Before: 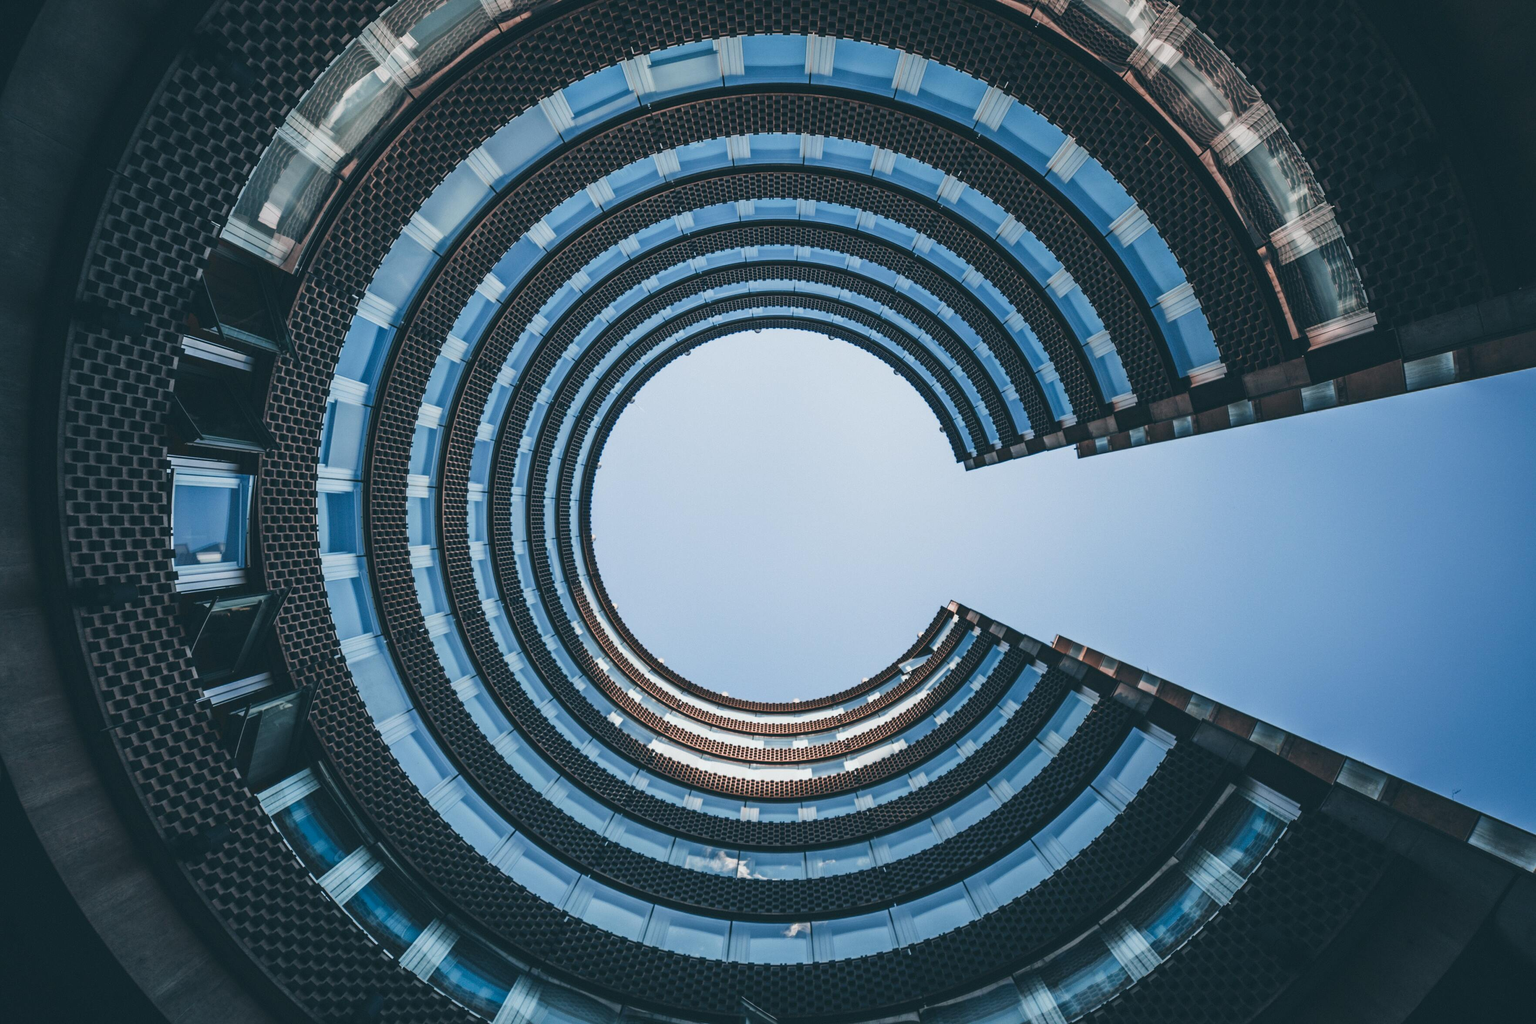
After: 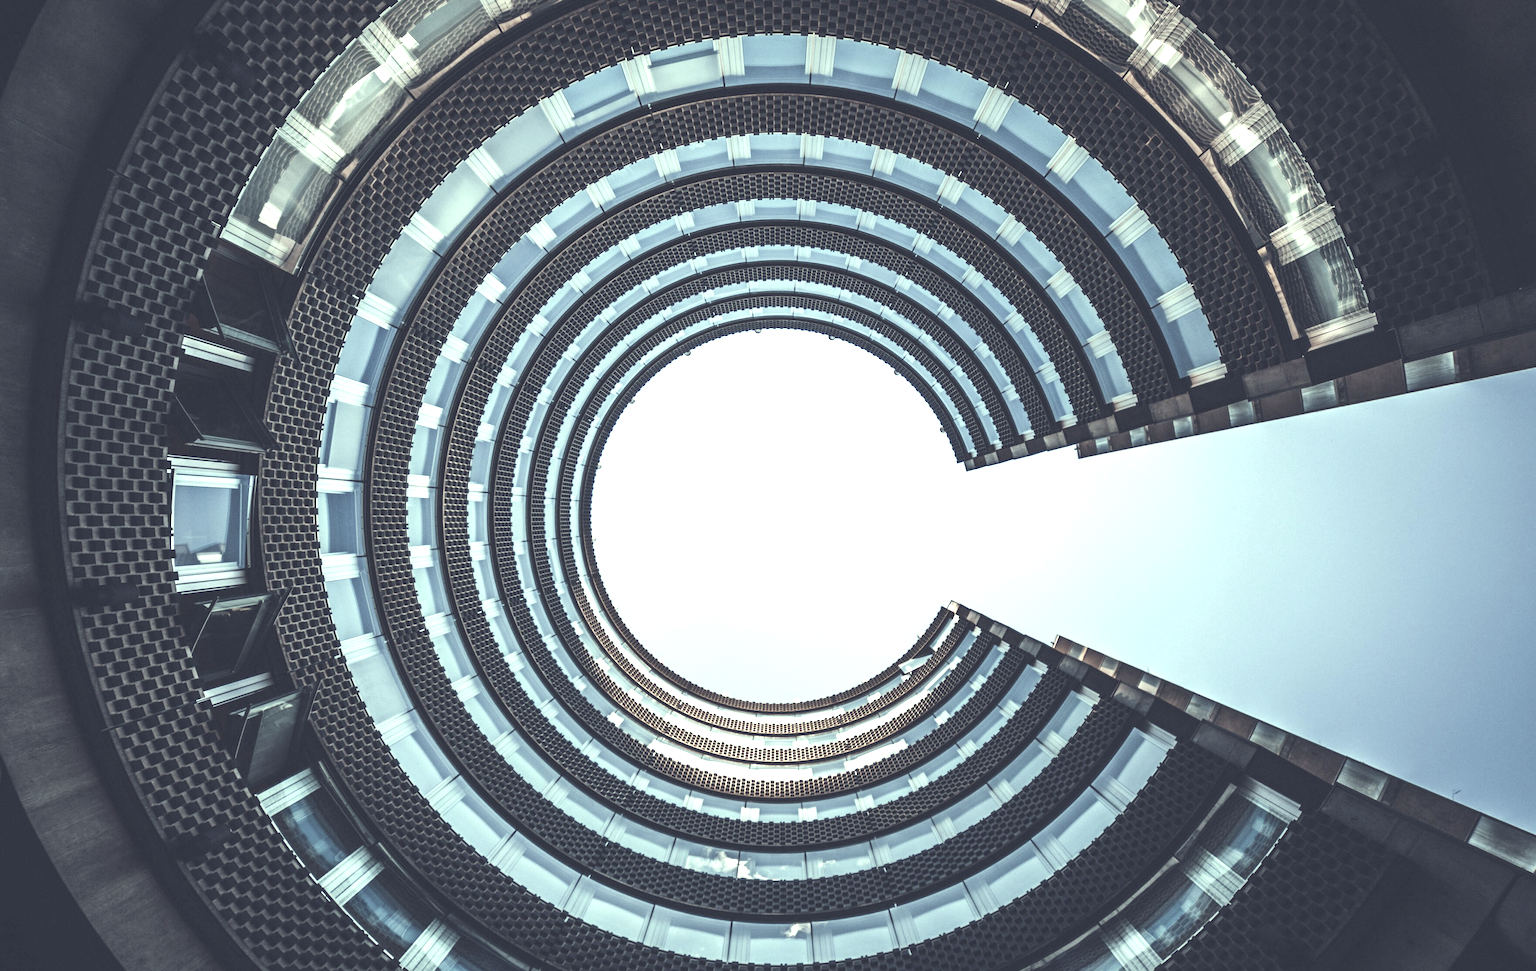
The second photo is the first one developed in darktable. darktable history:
exposure: black level correction 0, exposure 1.2 EV, compensate highlight preservation false
crop and rotate: top 0%, bottom 5.097%
color correction: highlights a* -20.17, highlights b* 20.27, shadows a* 20.03, shadows b* -20.46, saturation 0.43
